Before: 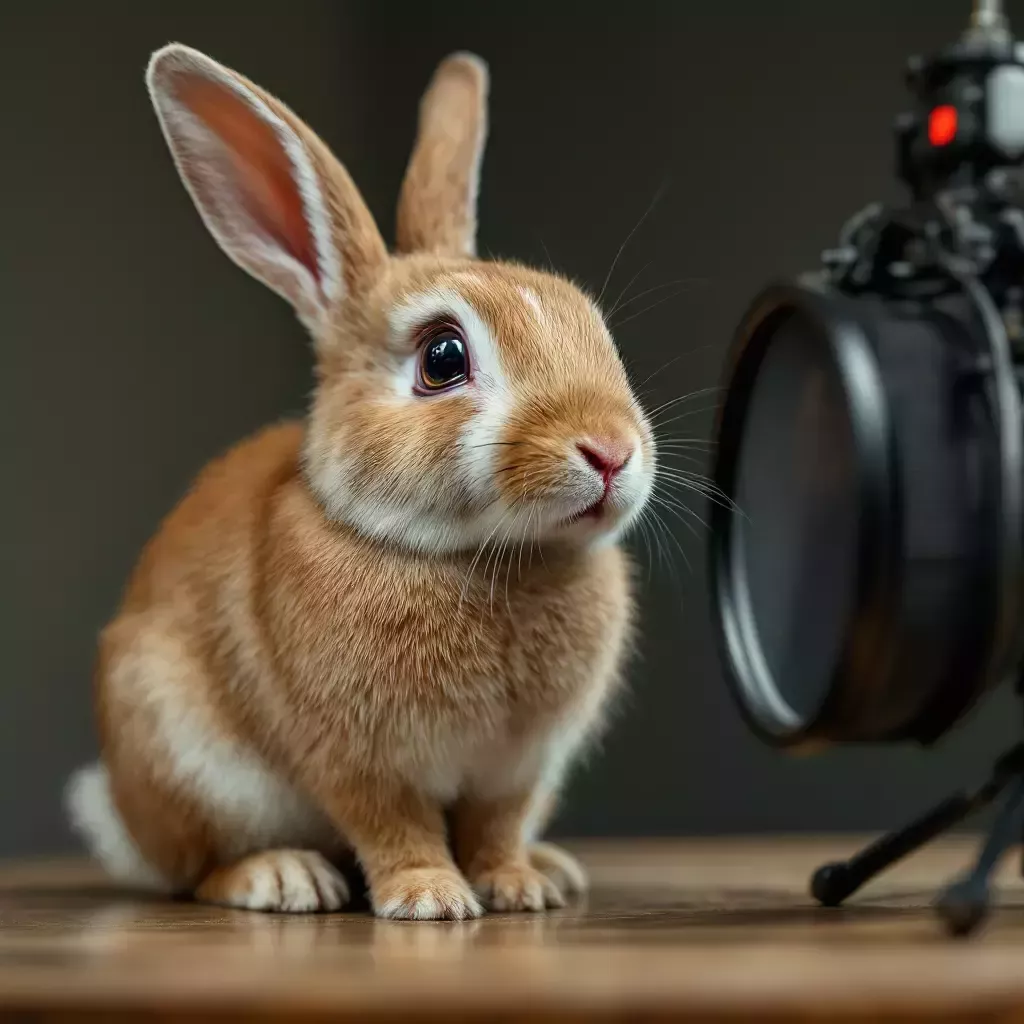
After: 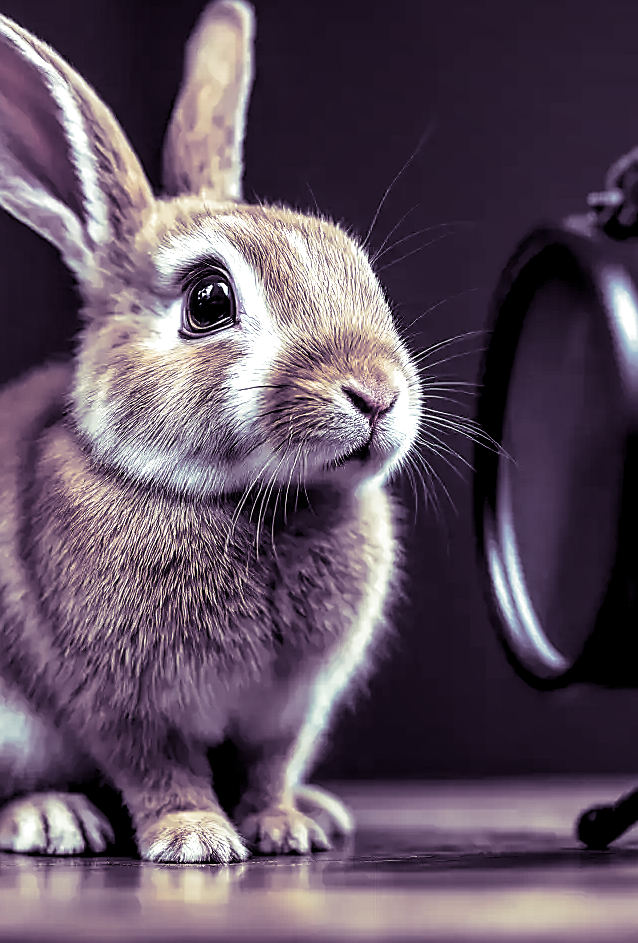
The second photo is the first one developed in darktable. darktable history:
color correction: highlights a* -2.68, highlights b* 2.57
crop and rotate: left 22.918%, top 5.629%, right 14.711%, bottom 2.247%
sharpen: radius 1.4, amount 1.25, threshold 0.7
white balance: red 0.954, blue 1.079
local contrast: highlights 80%, shadows 57%, detail 175%, midtone range 0.602
fill light: on, module defaults
split-toning: shadows › hue 266.4°, shadows › saturation 0.4, highlights › hue 61.2°, highlights › saturation 0.3, compress 0%
color calibration: illuminant as shot in camera, x 0.358, y 0.373, temperature 4628.91 K
